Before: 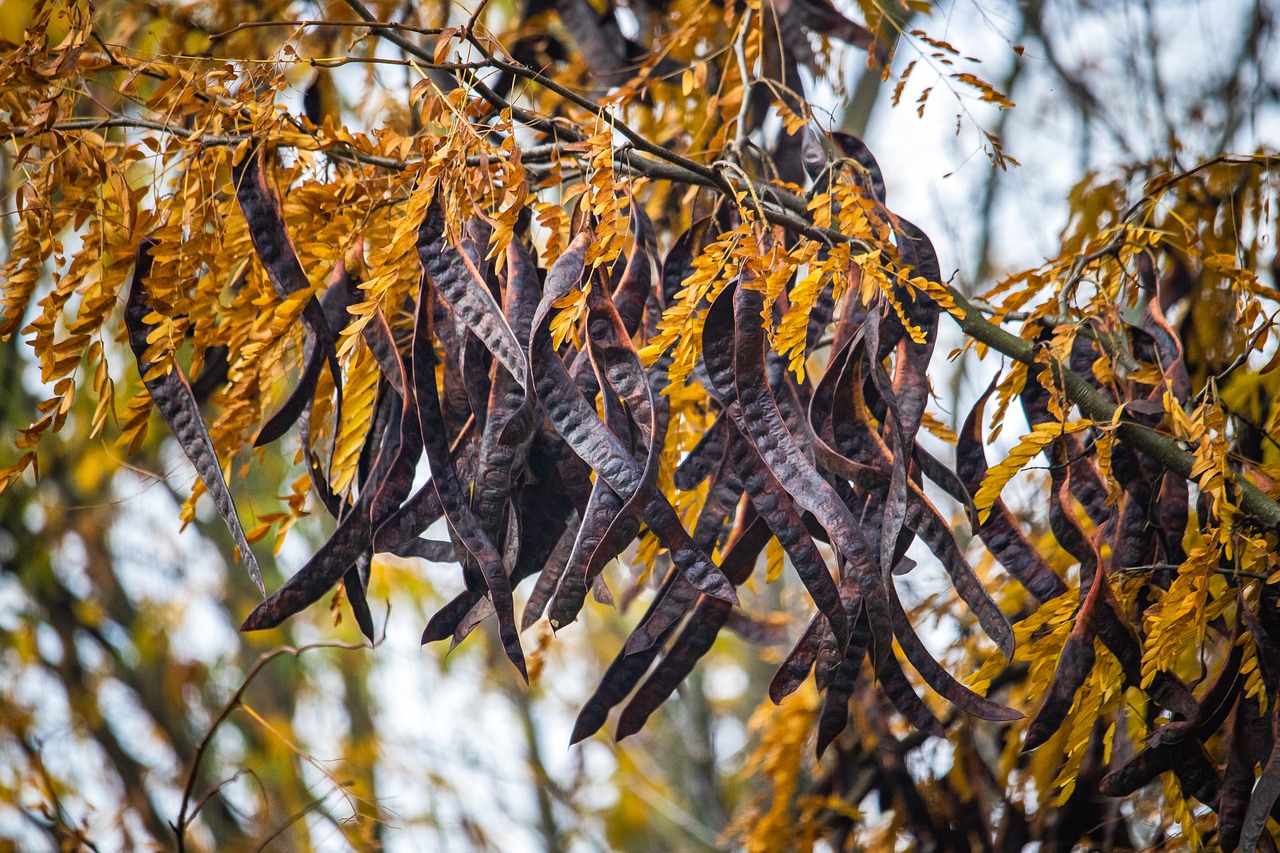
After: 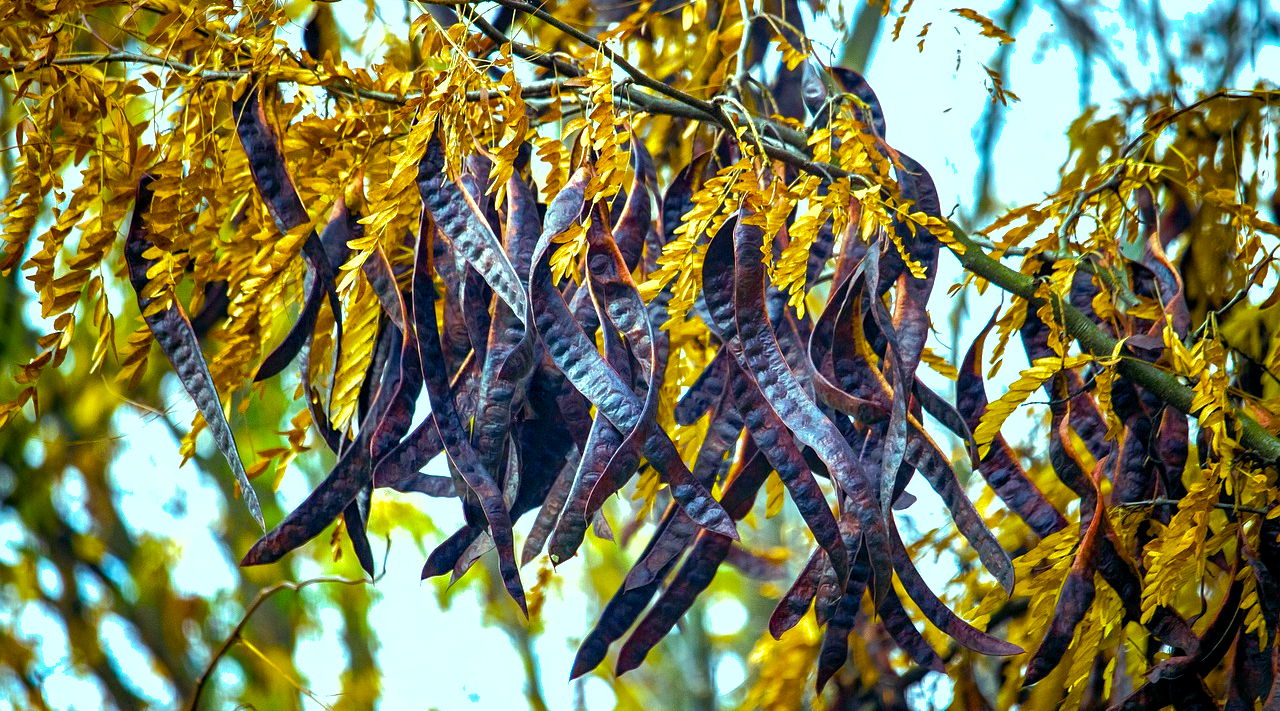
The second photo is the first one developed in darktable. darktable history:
color balance: mode lift, gamma, gain (sRGB), lift [0.997, 0.979, 1.021, 1.011], gamma [1, 1.084, 0.916, 0.998], gain [1, 0.87, 1.13, 1.101], contrast 4.55%, contrast fulcrum 38.24%, output saturation 104.09%
crop: top 7.625%, bottom 8.027%
color balance rgb: global offset › luminance -0.37%, perceptual saturation grading › highlights -17.77%, perceptual saturation grading › mid-tones 33.1%, perceptual saturation grading › shadows 50.52%, perceptual brilliance grading › highlights 20%, perceptual brilliance grading › mid-tones 20%, perceptual brilliance grading › shadows -20%, global vibrance 50%
shadows and highlights: on, module defaults
